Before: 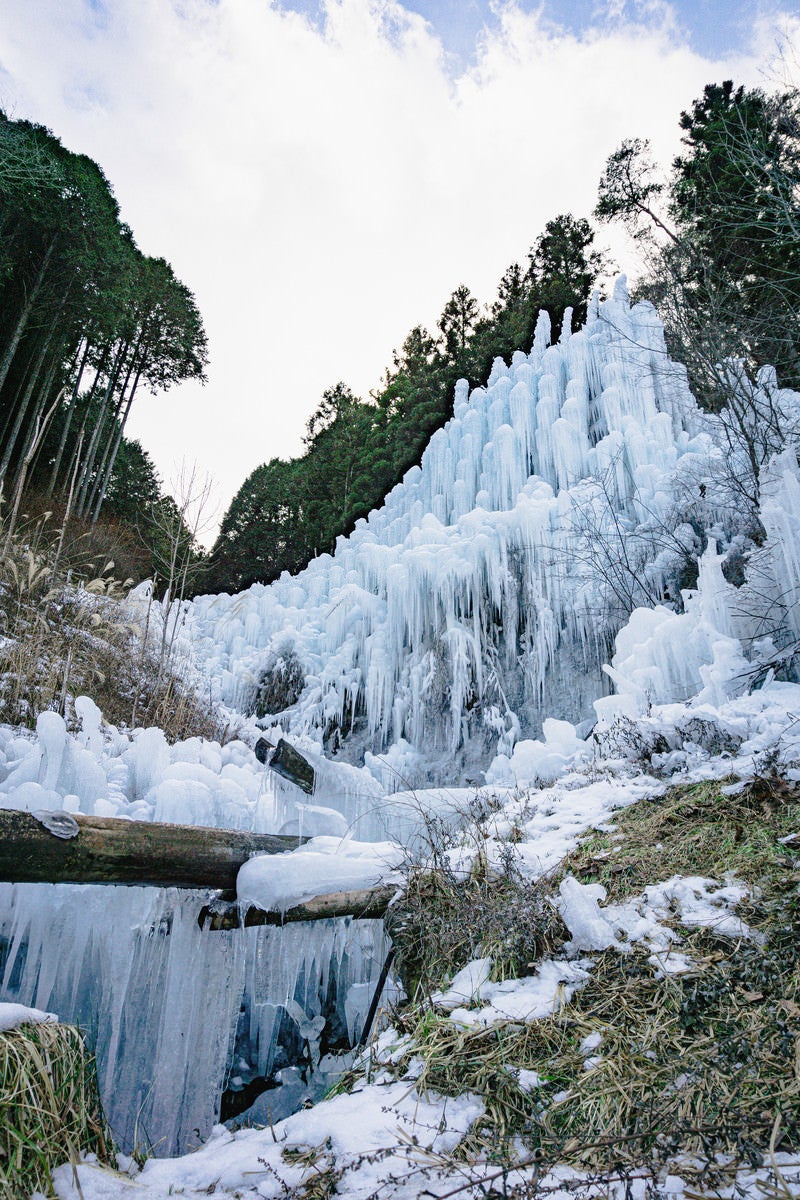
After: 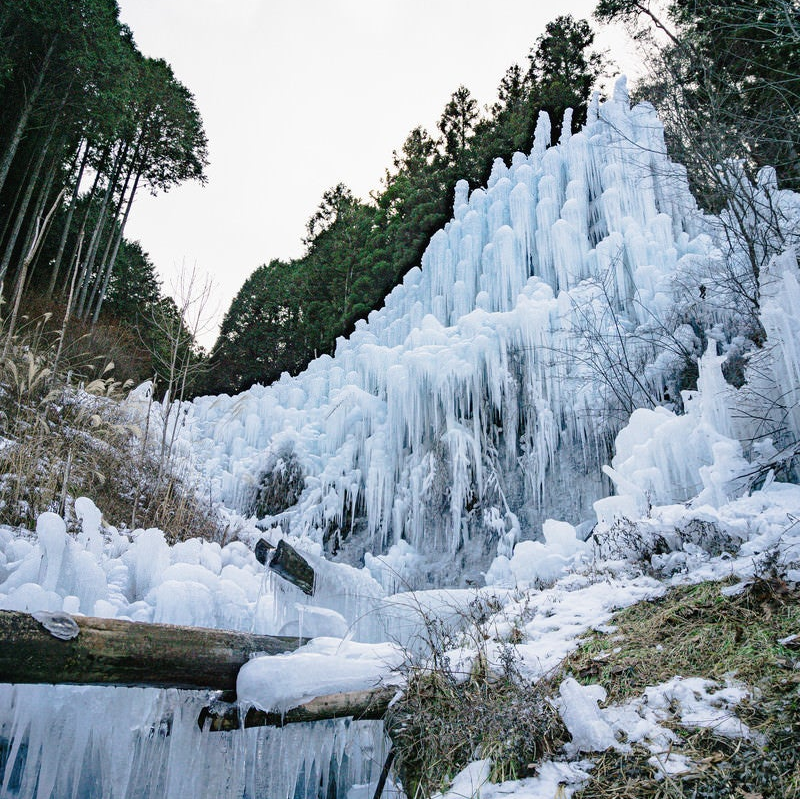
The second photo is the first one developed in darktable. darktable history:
crop: top 16.638%, bottom 16.737%
